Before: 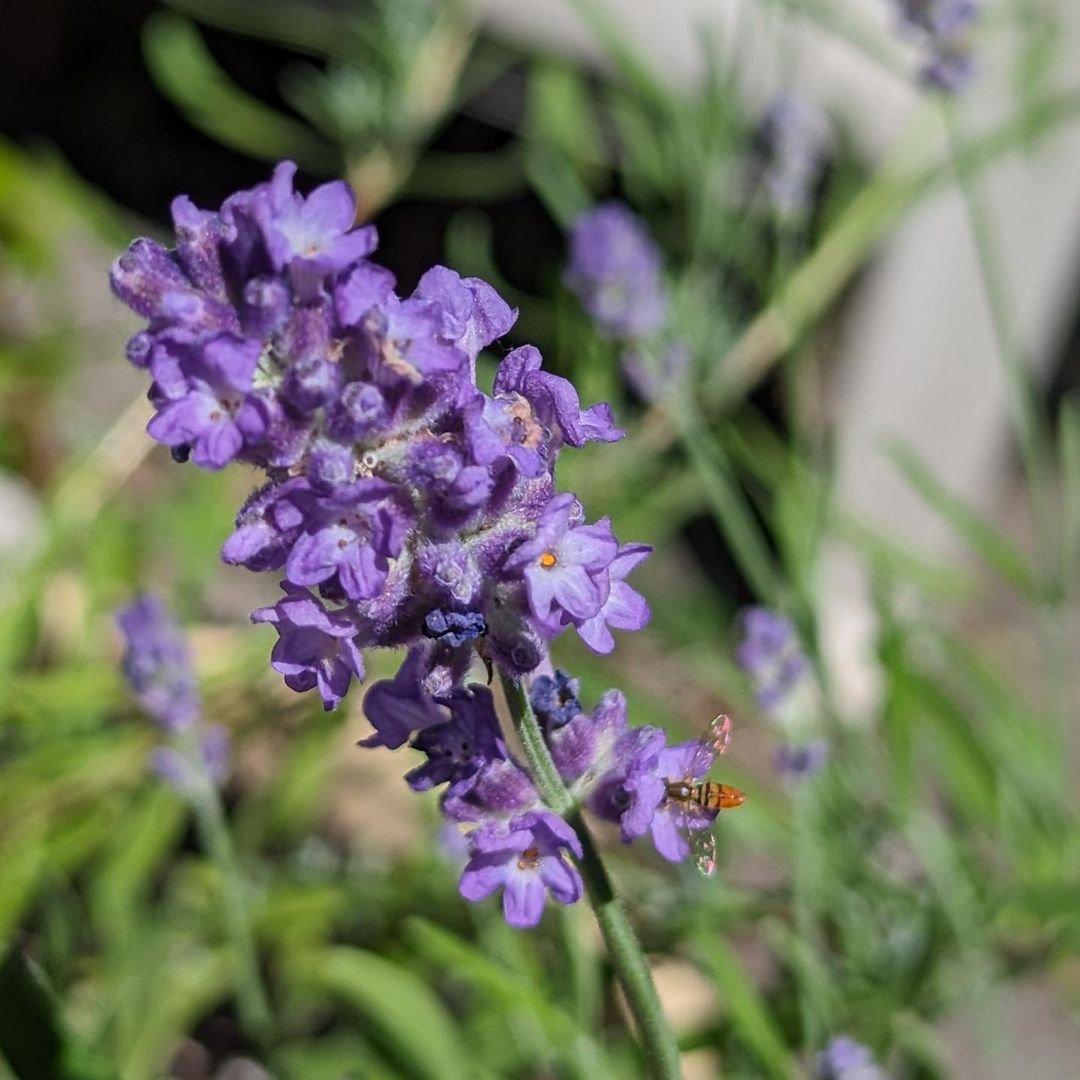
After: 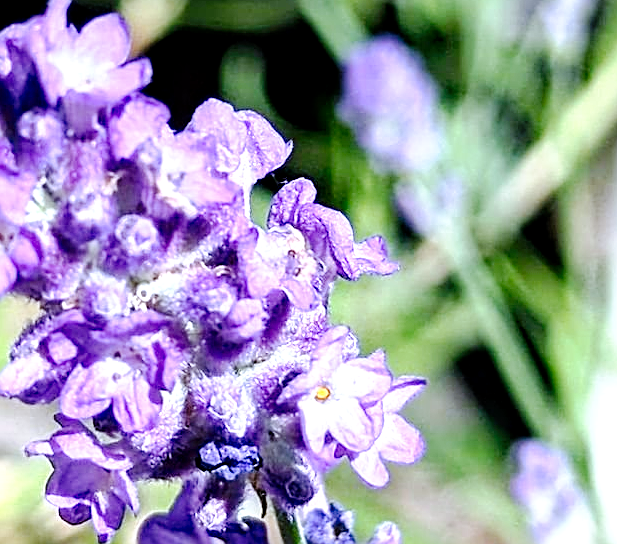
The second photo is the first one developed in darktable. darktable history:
local contrast: highlights 100%, shadows 100%, detail 120%, midtone range 0.2
tone curve: curves: ch0 [(0, 0) (0.003, 0) (0.011, 0.001) (0.025, 0.003) (0.044, 0.005) (0.069, 0.012) (0.1, 0.023) (0.136, 0.039) (0.177, 0.088) (0.224, 0.15) (0.277, 0.24) (0.335, 0.337) (0.399, 0.437) (0.468, 0.535) (0.543, 0.629) (0.623, 0.71) (0.709, 0.782) (0.801, 0.856) (0.898, 0.94) (1, 1)], preserve colors none
crop: left 20.932%, top 15.471%, right 21.848%, bottom 34.081%
white balance: red 0.926, green 1.003, blue 1.133
color balance: mode lift, gamma, gain (sRGB), lift [0.97, 1, 1, 1], gamma [1.03, 1, 1, 1]
sharpen: on, module defaults
exposure: exposure 1.2 EV, compensate highlight preservation false
